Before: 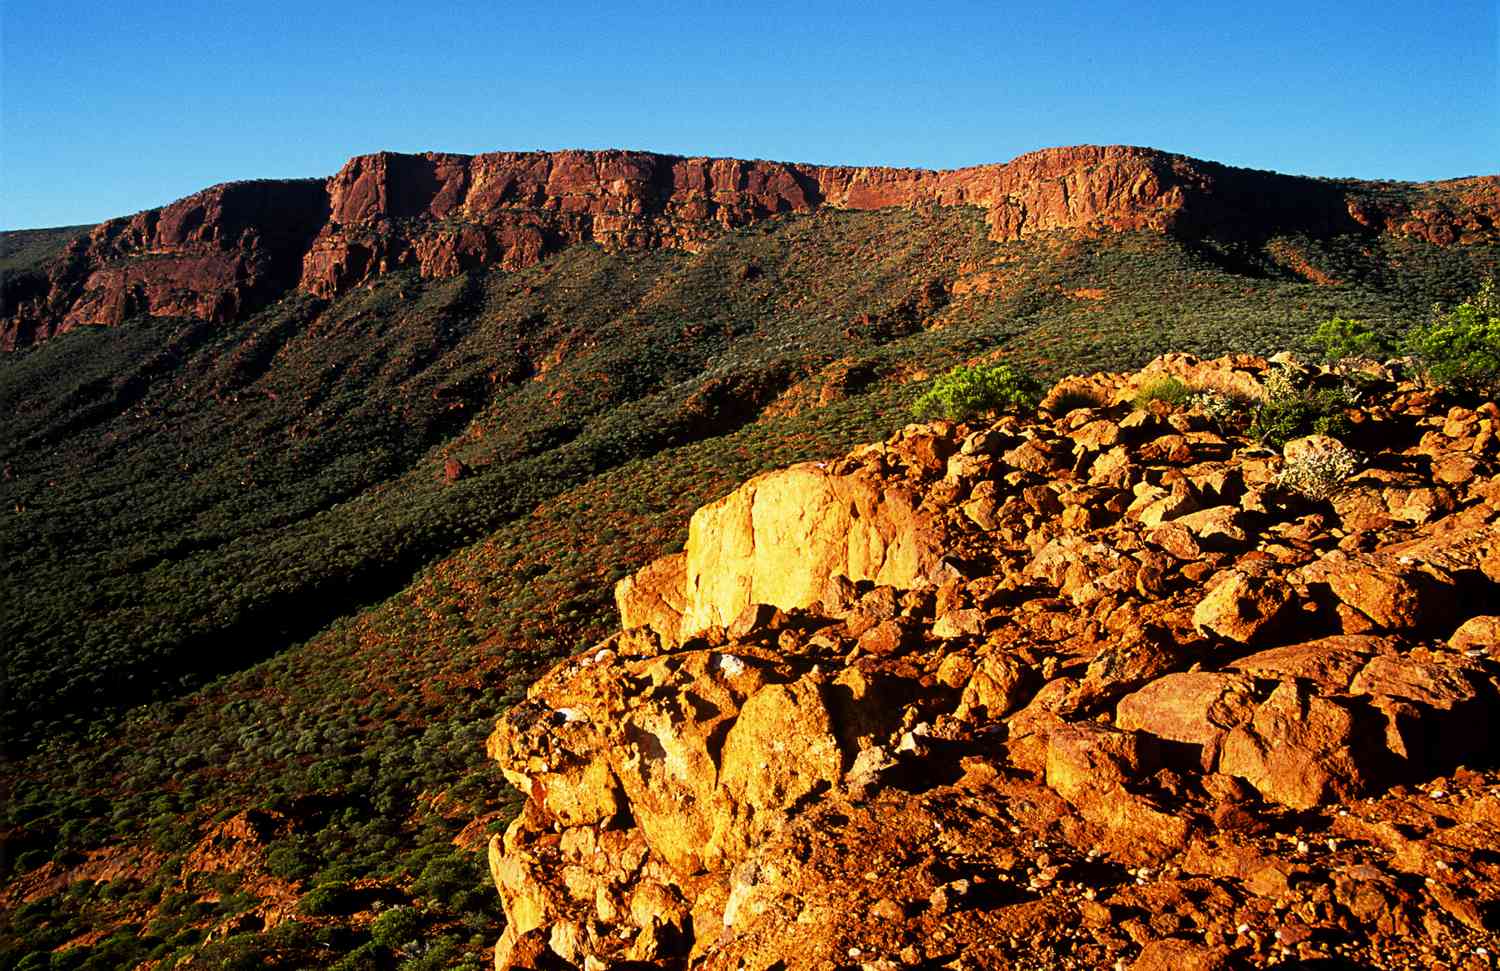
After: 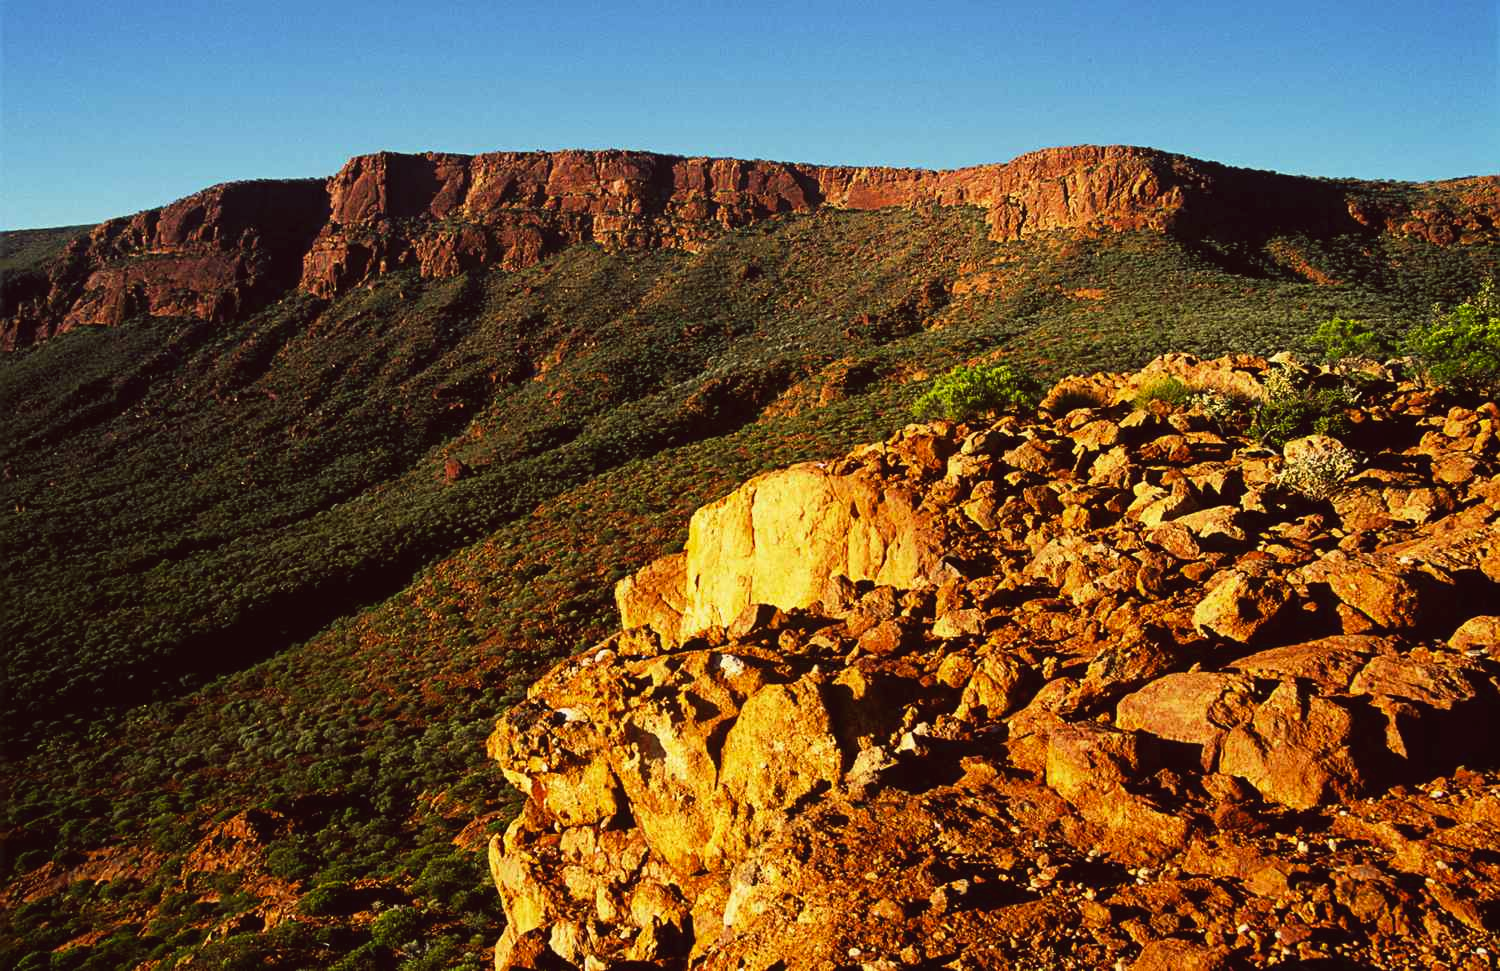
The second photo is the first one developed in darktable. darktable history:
color balance: lift [1.005, 1.002, 0.998, 0.998], gamma [1, 1.021, 1.02, 0.979], gain [0.923, 1.066, 1.056, 0.934]
tone equalizer: on, module defaults
exposure: black level correction 0.001, compensate highlight preservation false
